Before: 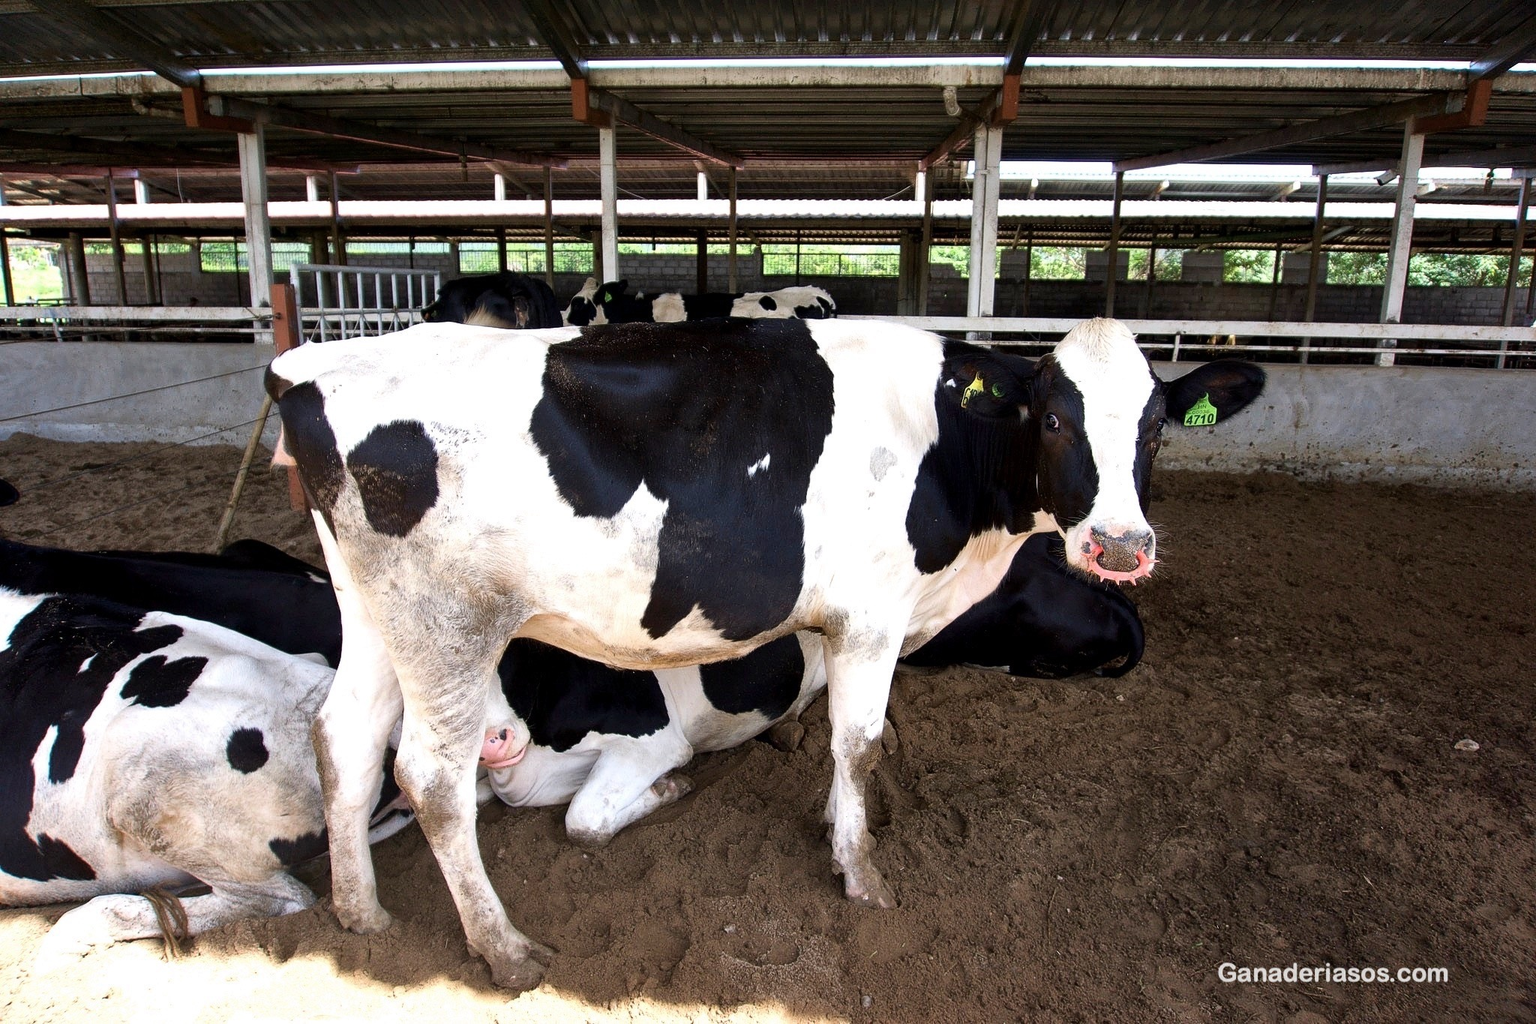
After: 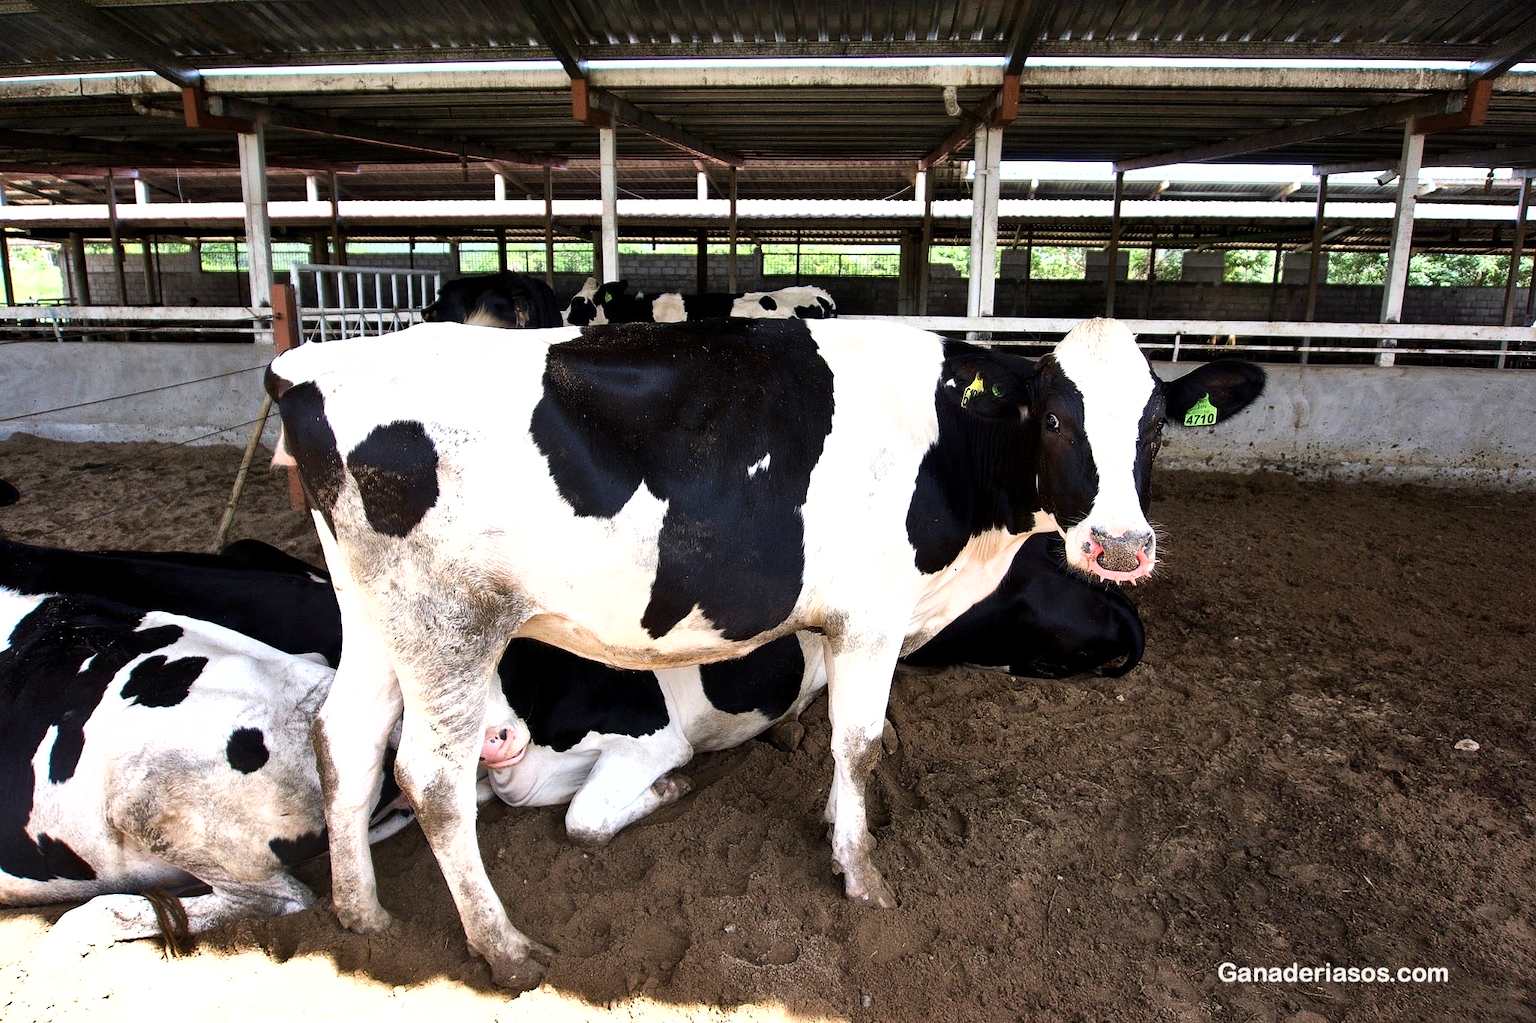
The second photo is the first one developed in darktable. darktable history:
shadows and highlights: radius 108.52, shadows 44.07, highlights -67.8, low approximation 0.01, soften with gaussian
tone equalizer: -8 EV -0.417 EV, -7 EV -0.389 EV, -6 EV -0.333 EV, -5 EV -0.222 EV, -3 EV 0.222 EV, -2 EV 0.333 EV, -1 EV 0.389 EV, +0 EV 0.417 EV, edges refinement/feathering 500, mask exposure compensation -1.57 EV, preserve details no
